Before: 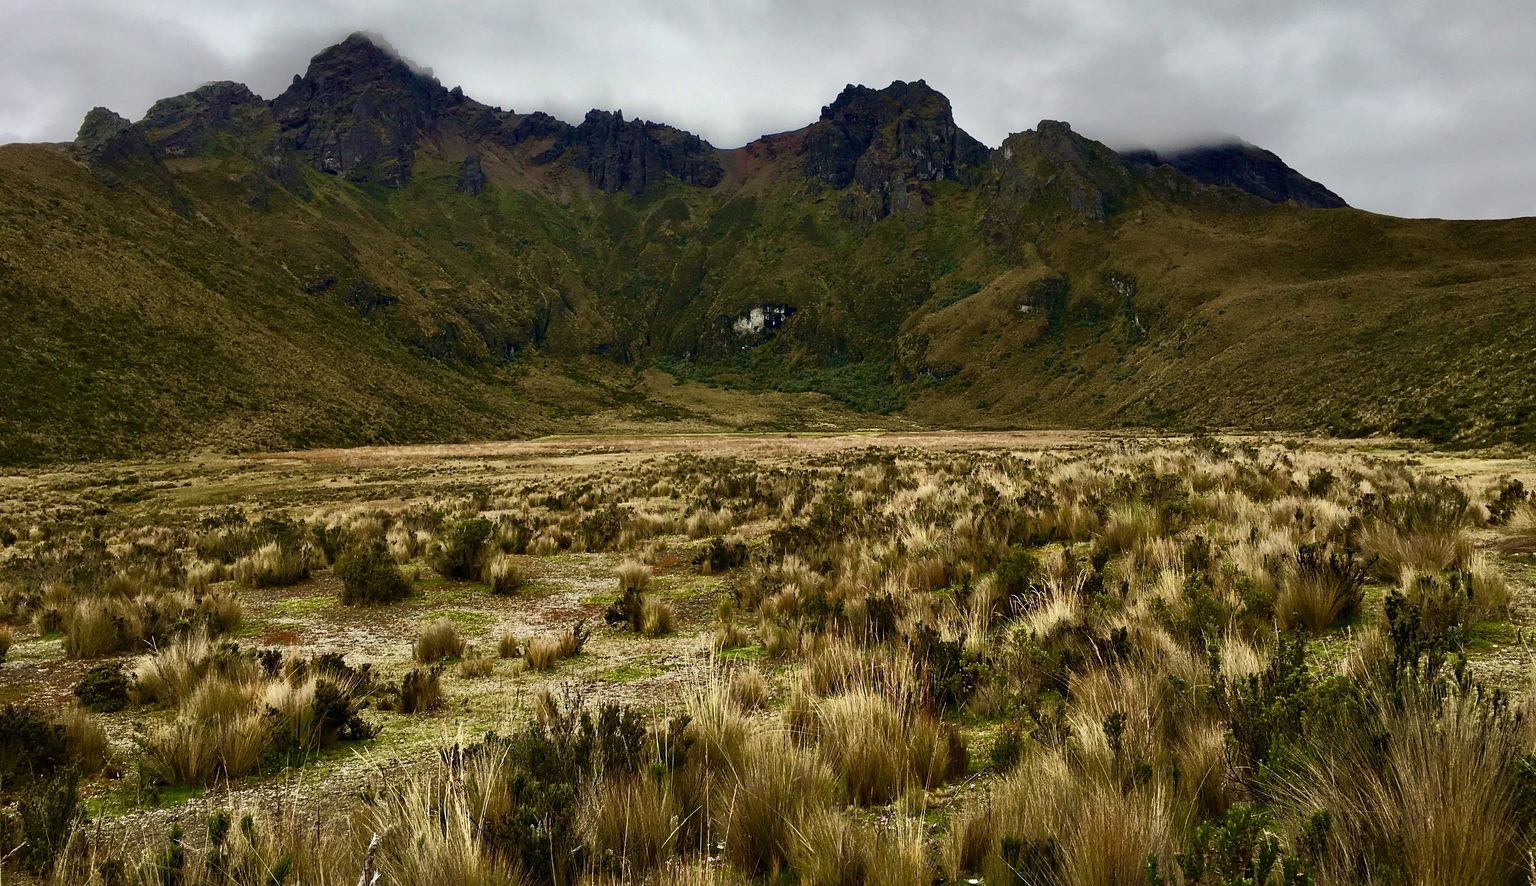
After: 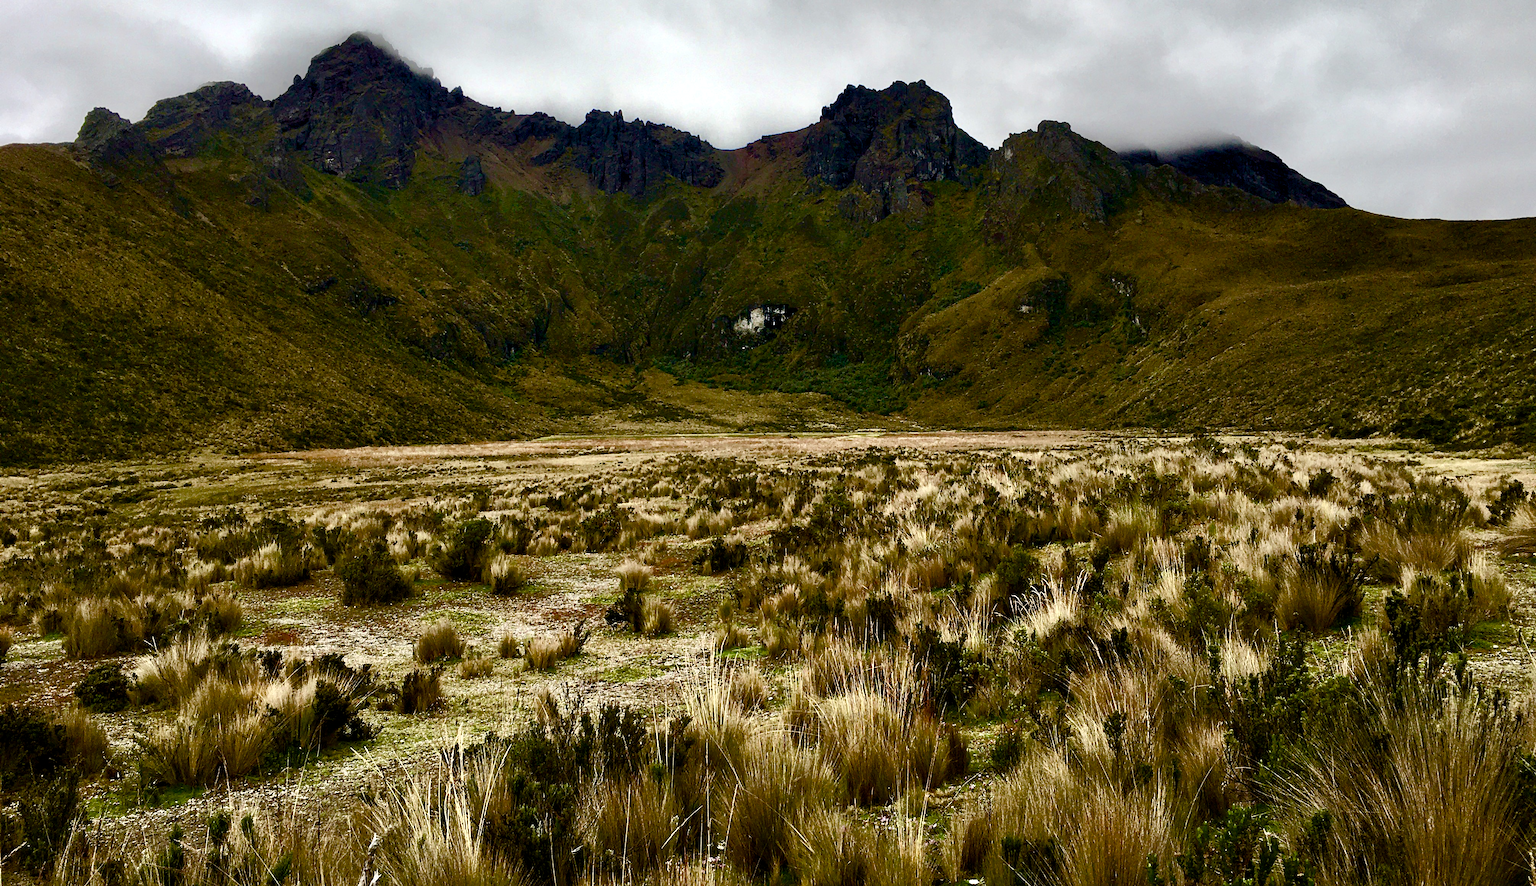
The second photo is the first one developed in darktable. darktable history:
color balance rgb: perceptual saturation grading › global saturation 20%, perceptual saturation grading › highlights -50%, perceptual saturation grading › shadows 30%
tone equalizer: -8 EV -0.417 EV, -7 EV -0.389 EV, -6 EV -0.333 EV, -5 EV -0.222 EV, -3 EV 0.222 EV, -2 EV 0.333 EV, -1 EV 0.389 EV, +0 EV 0.417 EV, edges refinement/feathering 500, mask exposure compensation -1.57 EV, preserve details no
